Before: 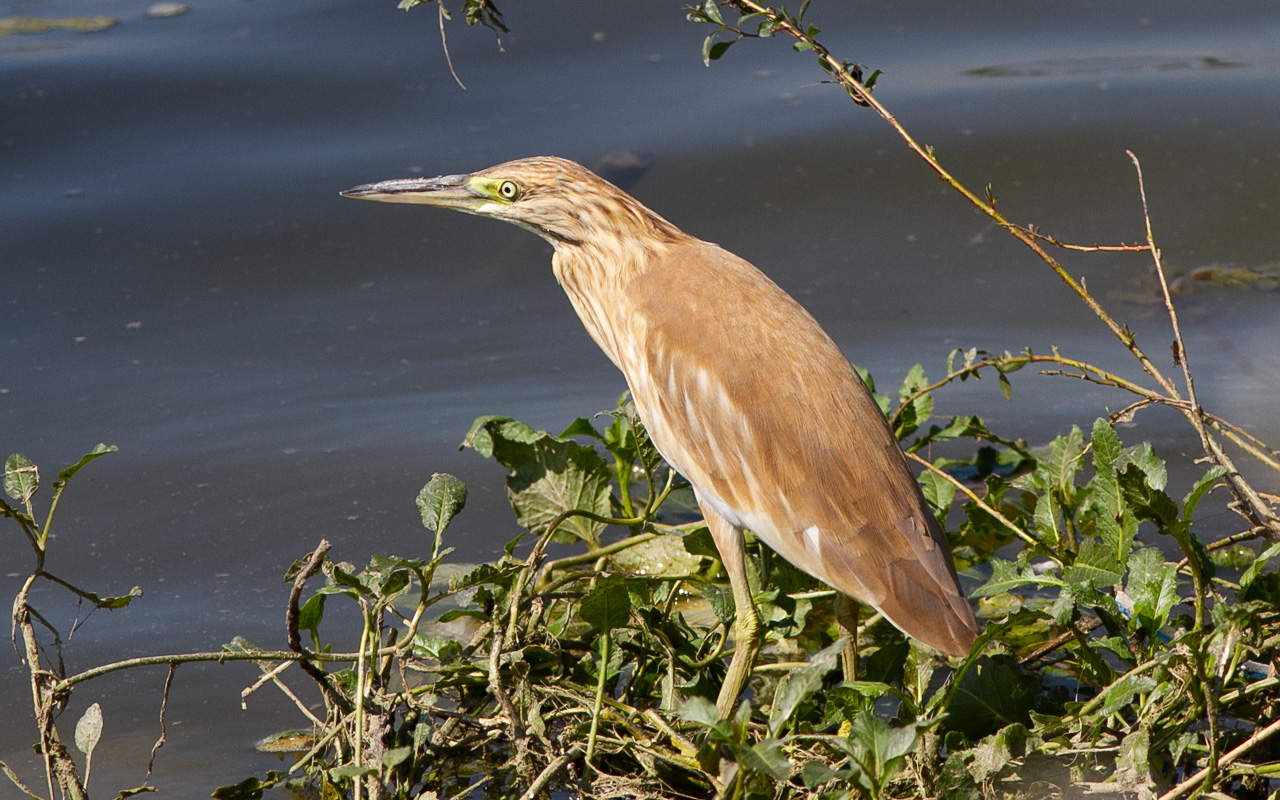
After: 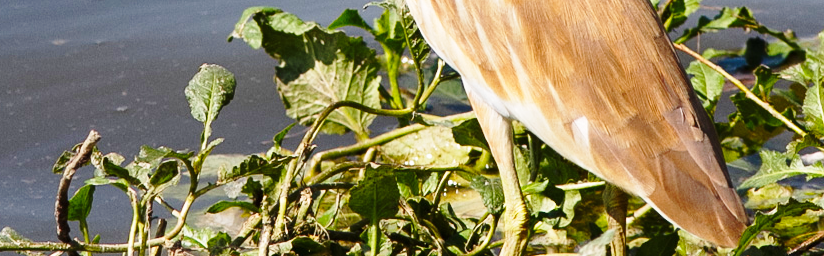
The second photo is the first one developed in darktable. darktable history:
base curve: curves: ch0 [(0, 0) (0.028, 0.03) (0.121, 0.232) (0.46, 0.748) (0.859, 0.968) (1, 1)], preserve colors none
crop: left 18.091%, top 51.13%, right 17.525%, bottom 16.85%
